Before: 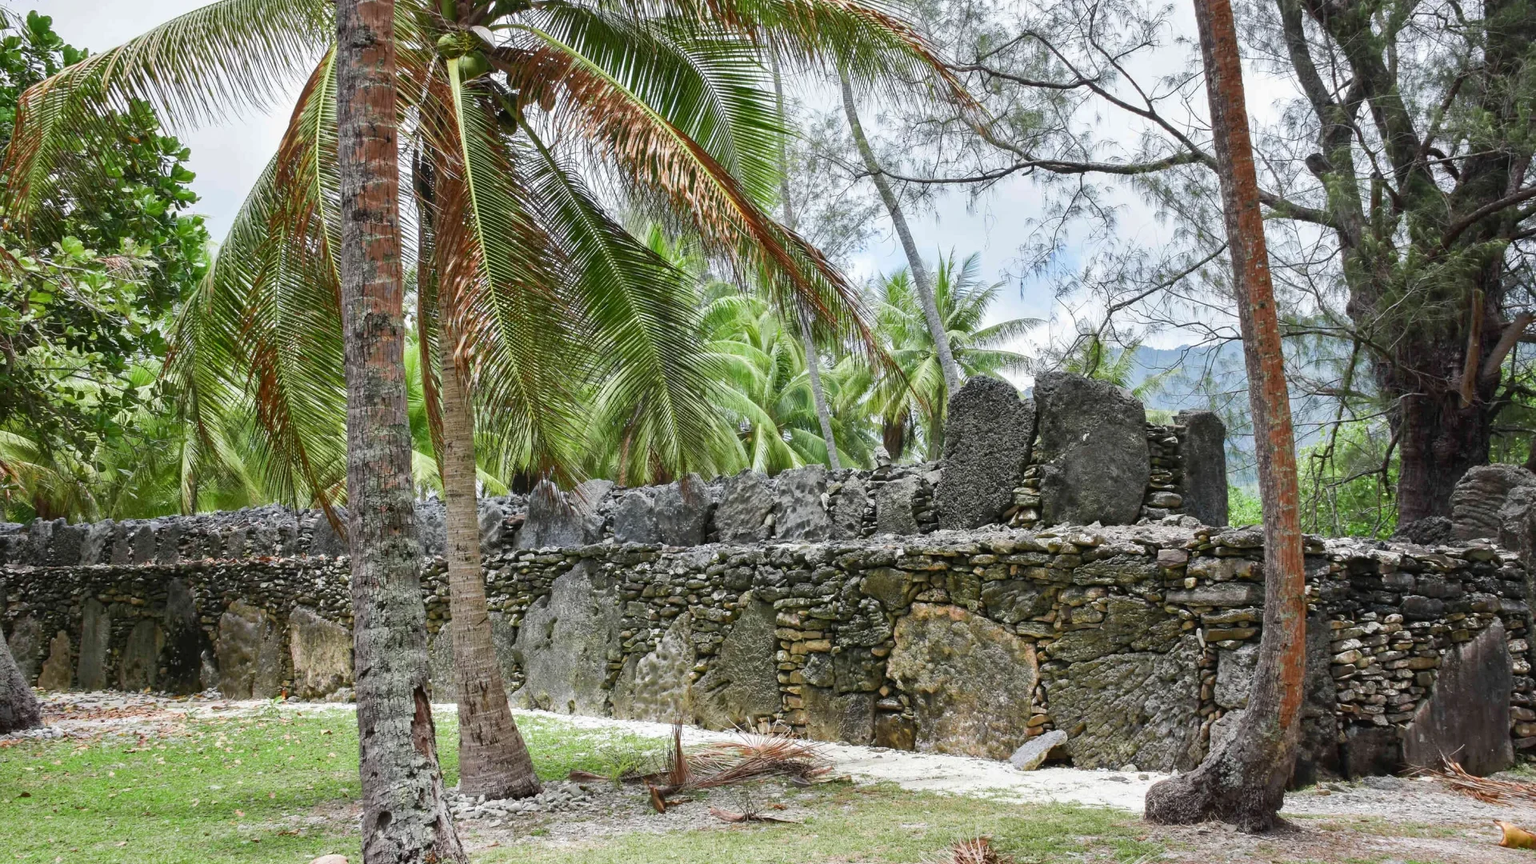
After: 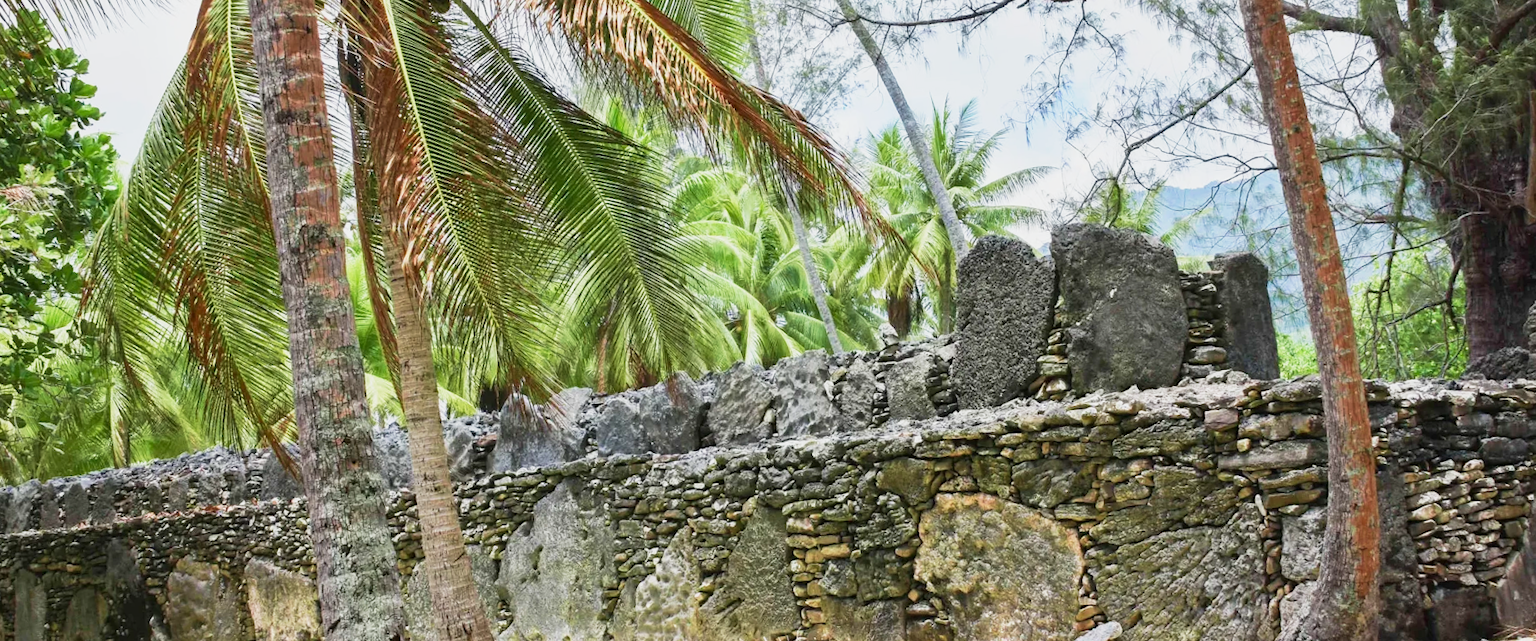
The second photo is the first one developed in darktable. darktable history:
velvia: on, module defaults
base curve: curves: ch0 [(0, 0) (0.088, 0.125) (0.176, 0.251) (0.354, 0.501) (0.613, 0.749) (1, 0.877)], preserve colors none
rotate and perspective: rotation -5°, crop left 0.05, crop right 0.952, crop top 0.11, crop bottom 0.89
crop and rotate: left 2.991%, top 13.302%, right 1.981%, bottom 12.636%
